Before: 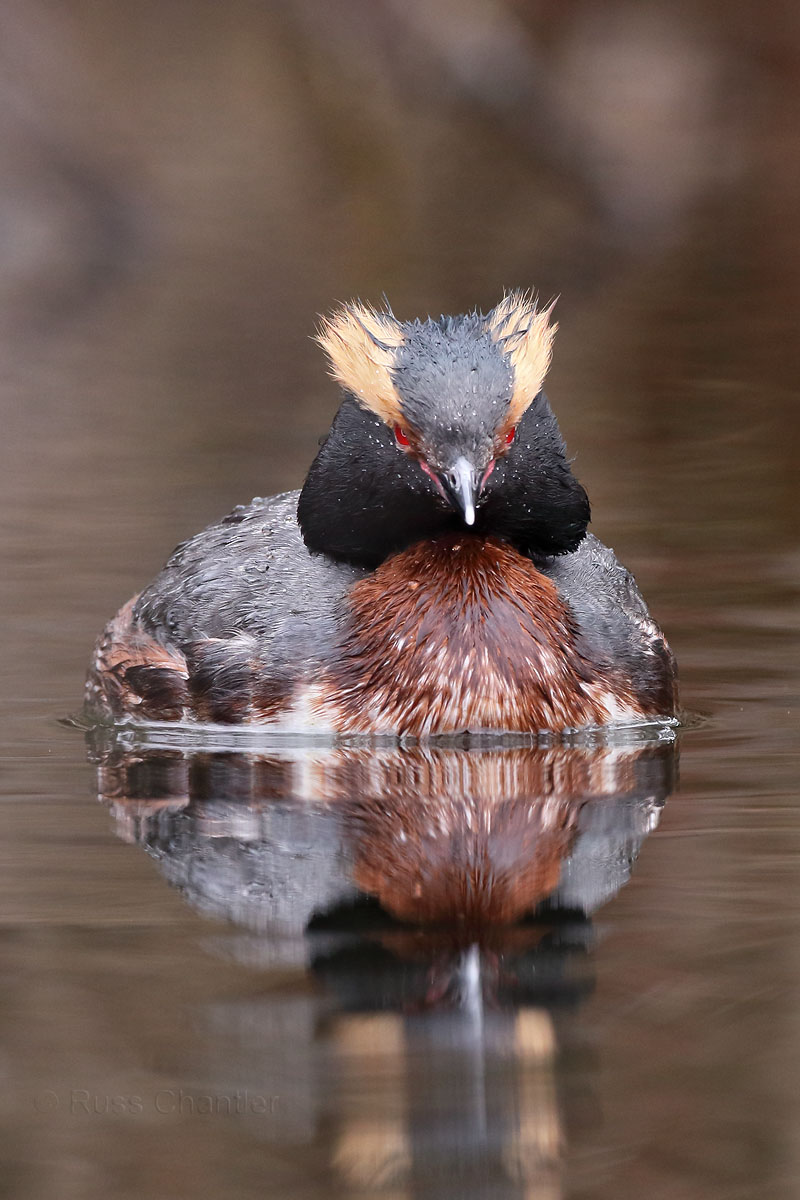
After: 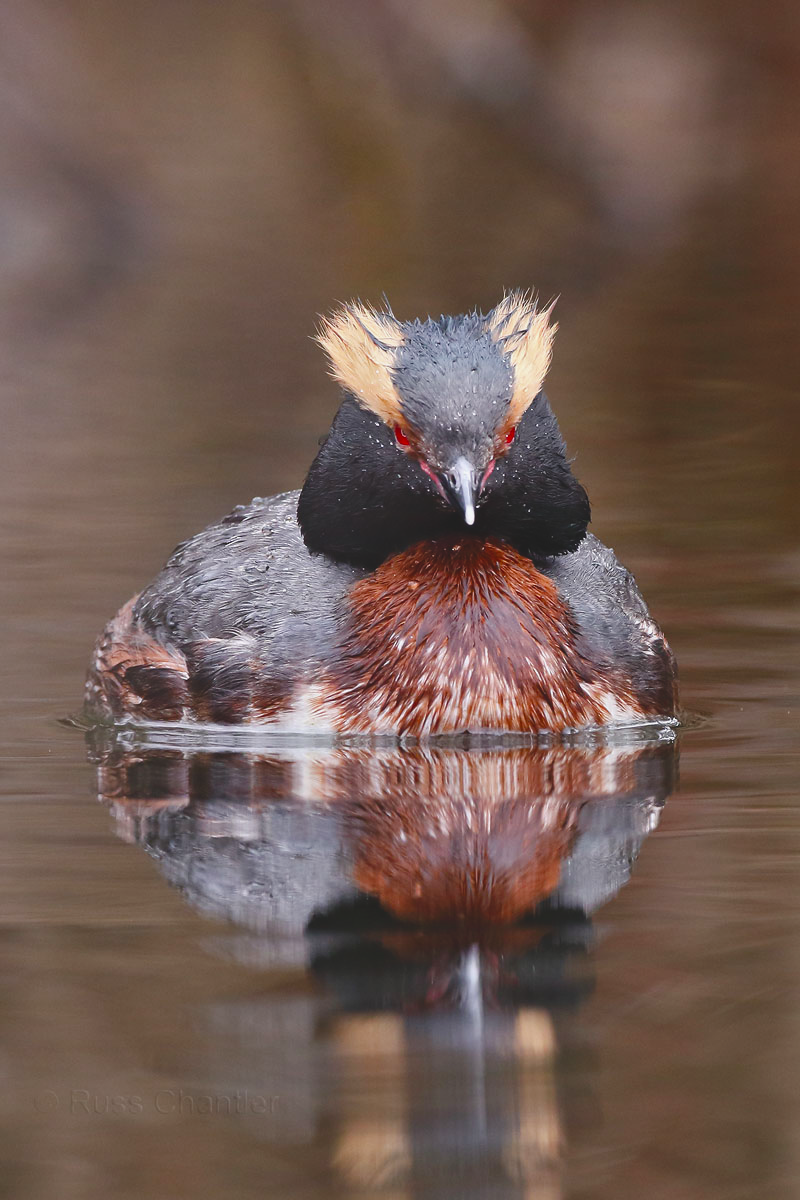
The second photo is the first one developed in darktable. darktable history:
color balance rgb: perceptual saturation grading › global saturation 20%, perceptual saturation grading › highlights -25%, perceptual saturation grading › shadows 50%
exposure: black level correction -0.015, exposure -0.125 EV, compensate highlight preservation false
